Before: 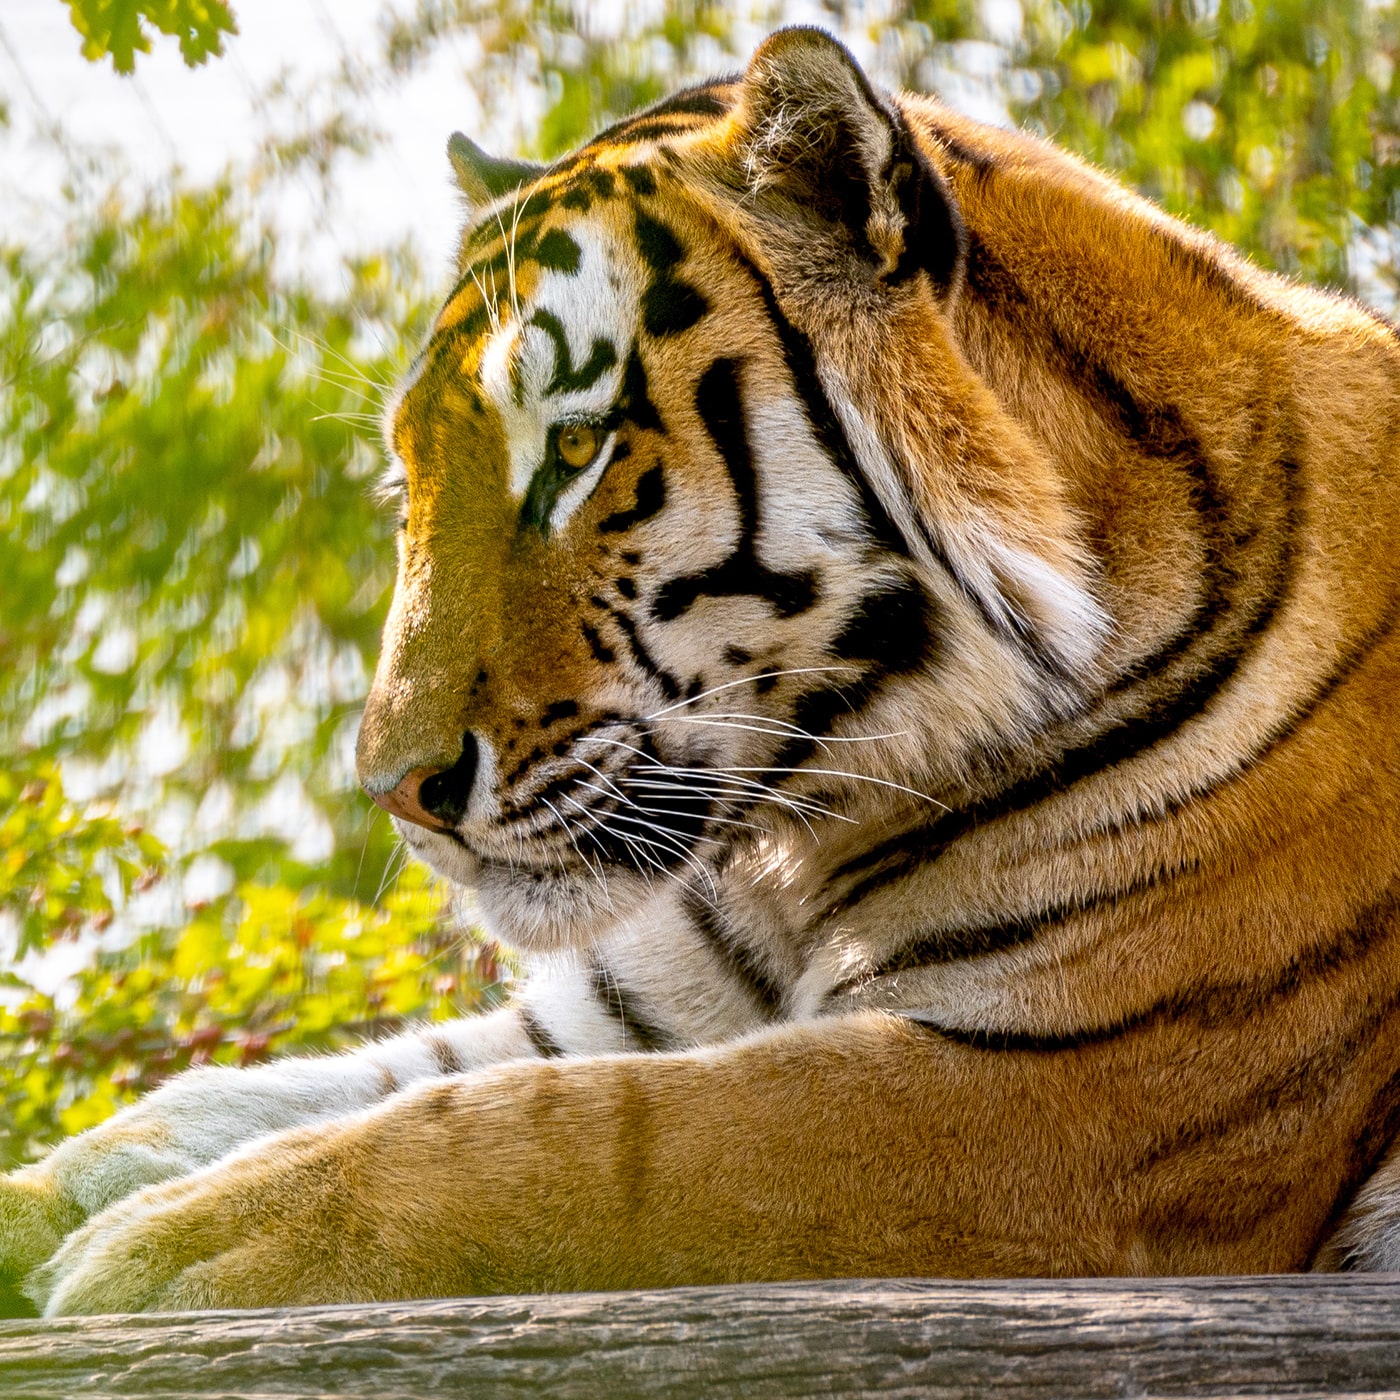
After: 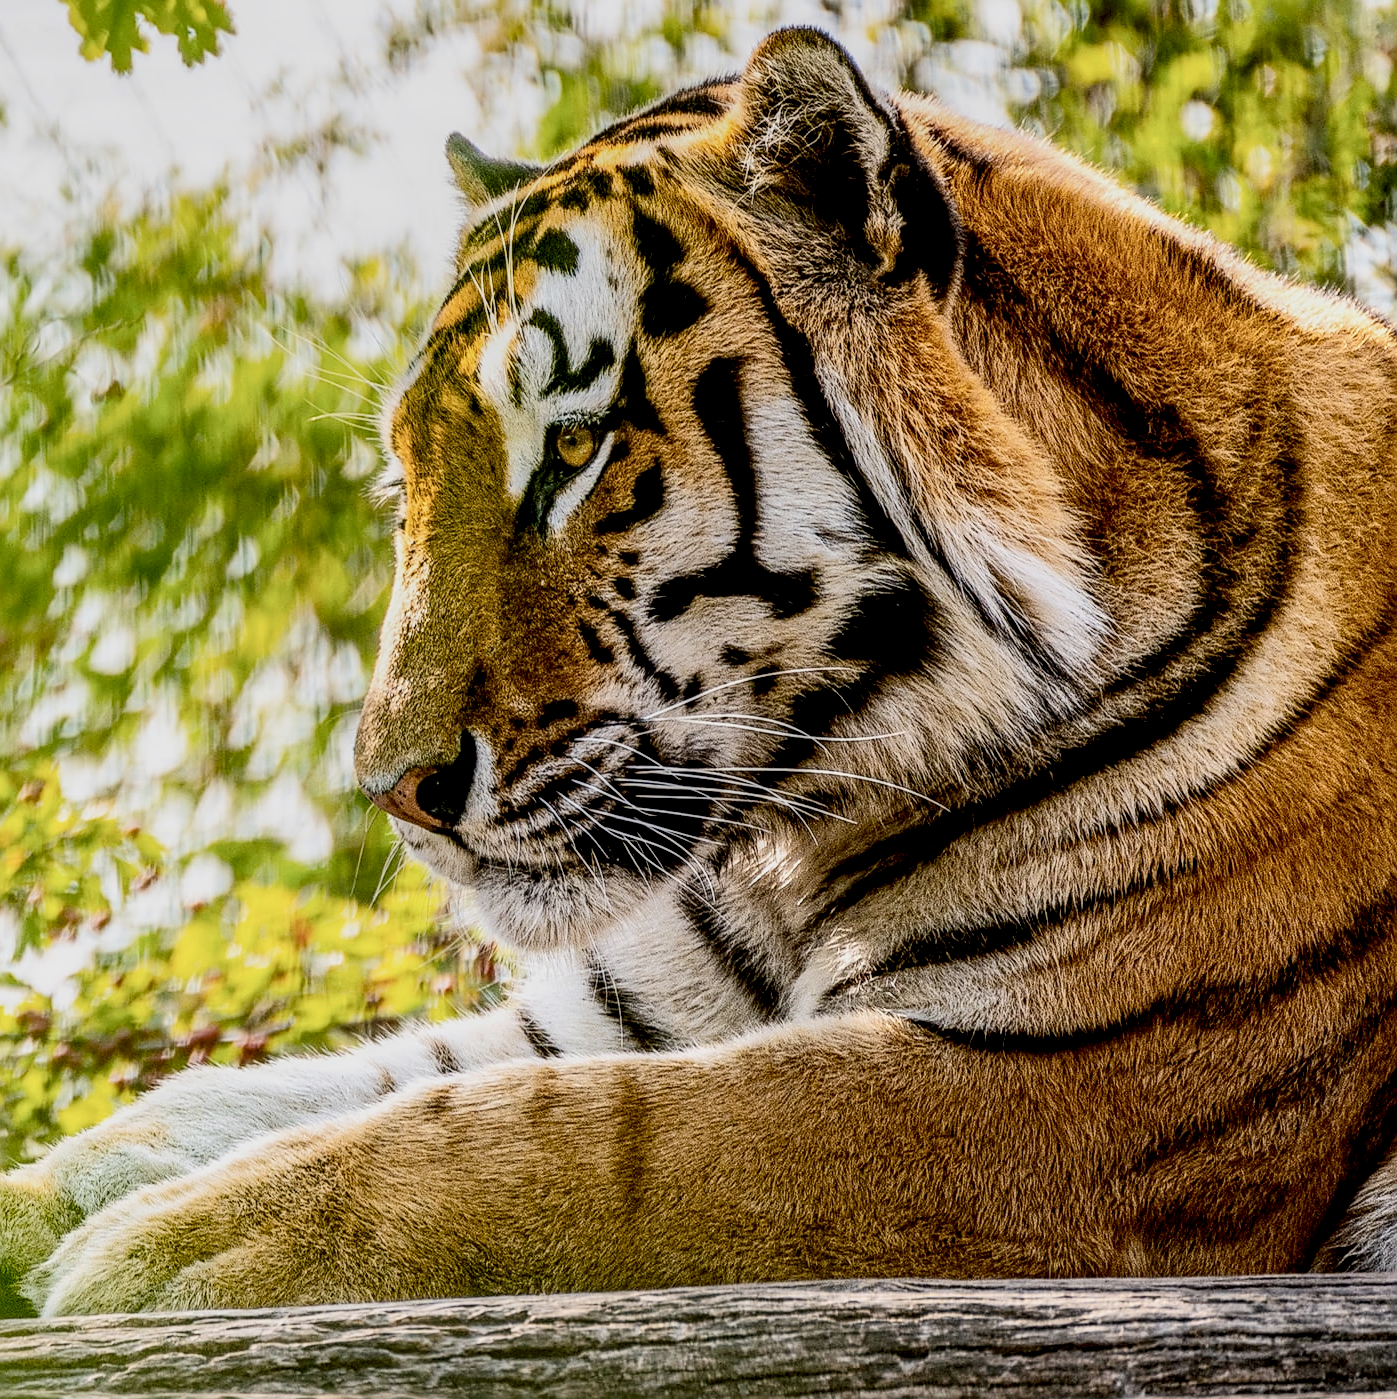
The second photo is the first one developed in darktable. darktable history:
exposure: compensate exposure bias true, compensate highlight preservation false
local contrast: highlights 22%, detail 150%
crop: left 0.17%
sharpen: on, module defaults
filmic rgb: black relative exposure -8.75 EV, white relative exposure 4.98 EV, target black luminance 0%, hardness 3.77, latitude 66.31%, contrast 0.829, shadows ↔ highlights balance 19.56%
tone equalizer: smoothing diameter 24.99%, edges refinement/feathering 8.8, preserve details guided filter
tone curve: curves: ch0 [(0, 0) (0.003, 0.016) (0.011, 0.016) (0.025, 0.016) (0.044, 0.016) (0.069, 0.016) (0.1, 0.026) (0.136, 0.047) (0.177, 0.088) (0.224, 0.14) (0.277, 0.2) (0.335, 0.276) (0.399, 0.37) (0.468, 0.47) (0.543, 0.583) (0.623, 0.698) (0.709, 0.779) (0.801, 0.858) (0.898, 0.929) (1, 1)], color space Lab, independent channels, preserve colors none
